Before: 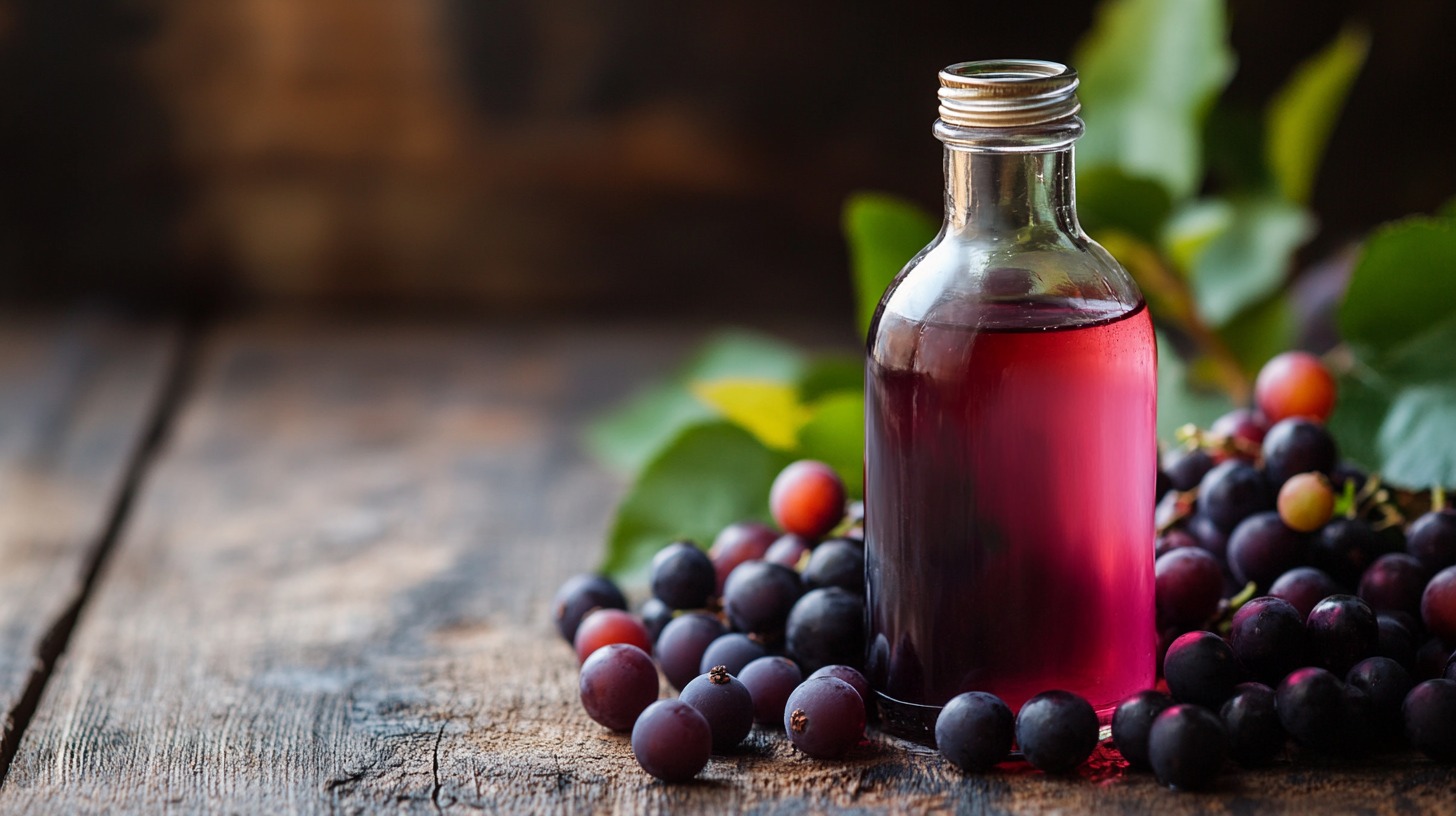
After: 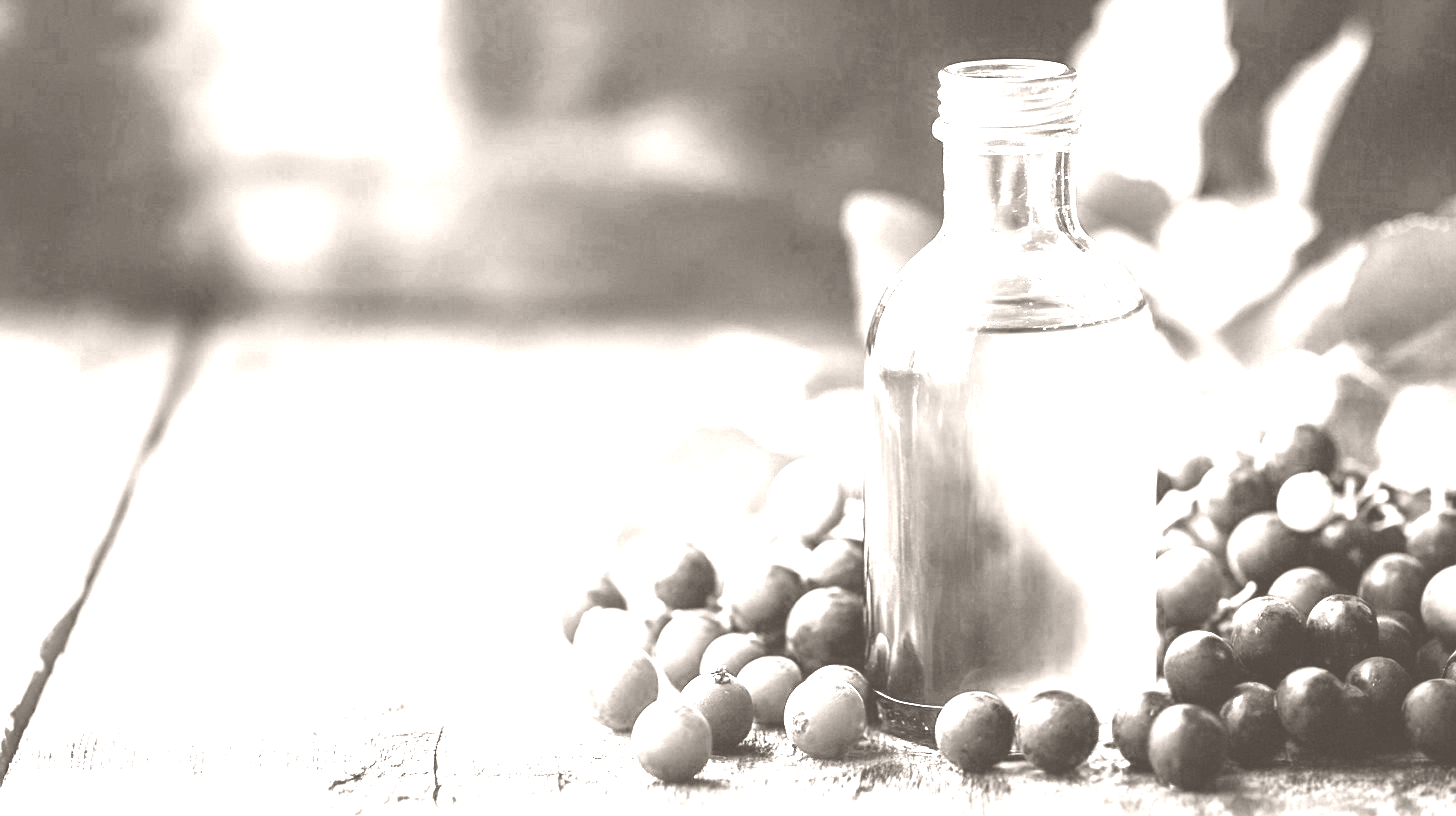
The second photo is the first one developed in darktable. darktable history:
color correction: saturation 1.34
white balance: red 4.26, blue 1.802
colorize: hue 34.49°, saturation 35.33%, source mix 100%, lightness 55%, version 1
